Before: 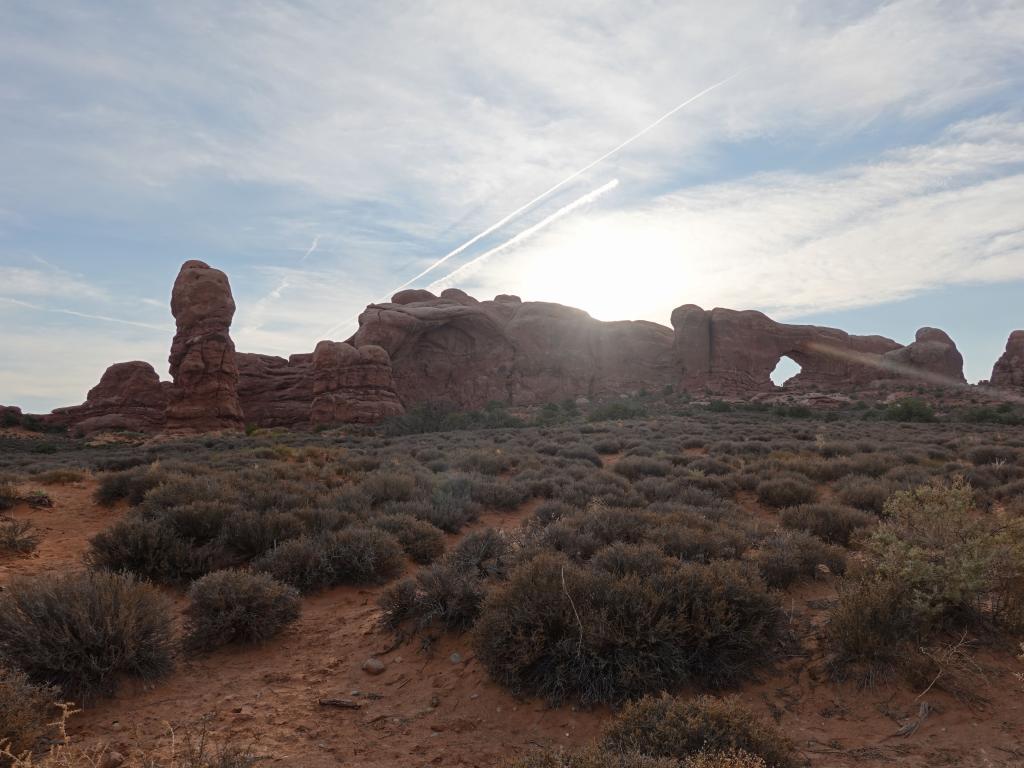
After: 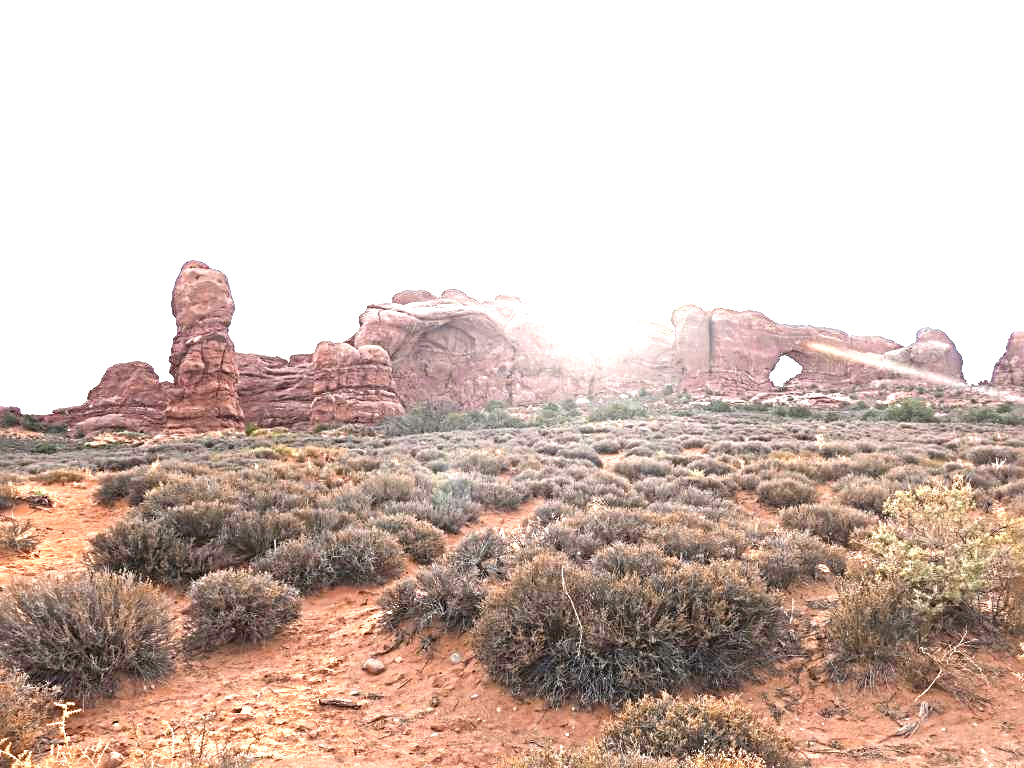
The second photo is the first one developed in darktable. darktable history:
exposure: exposure 2.964 EV, compensate highlight preservation false
sharpen: radius 3.967
